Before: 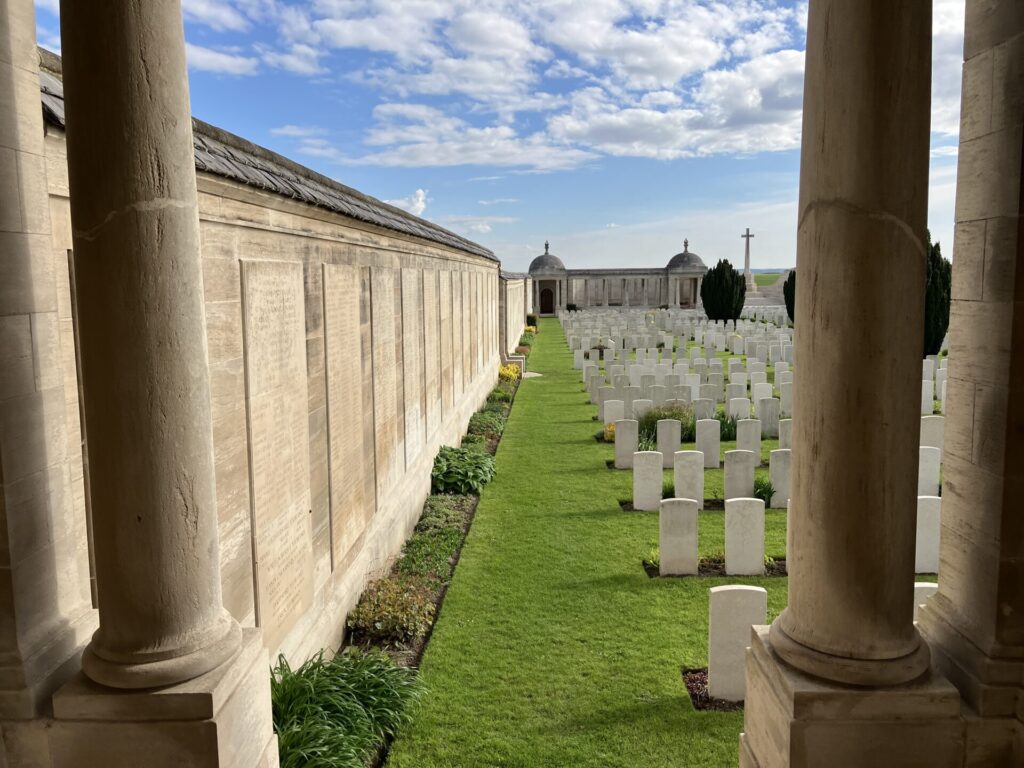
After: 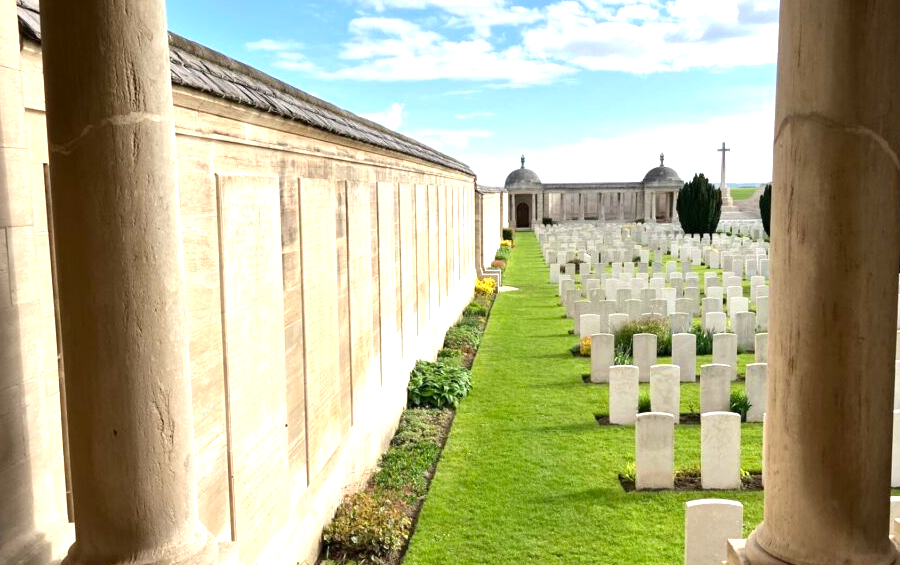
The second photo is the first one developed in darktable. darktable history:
exposure: exposure 1 EV, compensate highlight preservation false
crop and rotate: left 2.425%, top 11.305%, right 9.6%, bottom 15.08%
